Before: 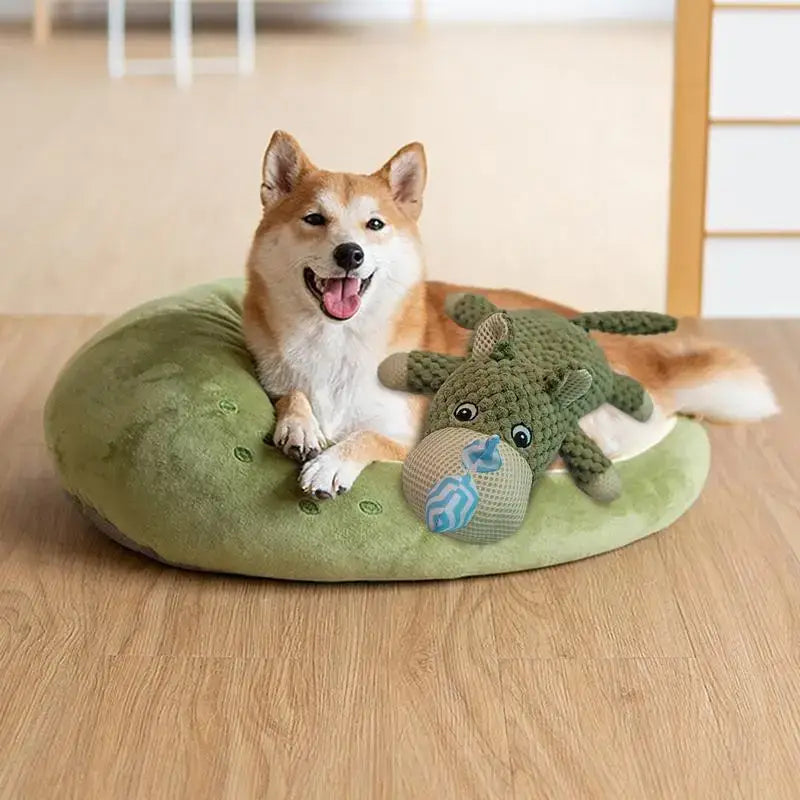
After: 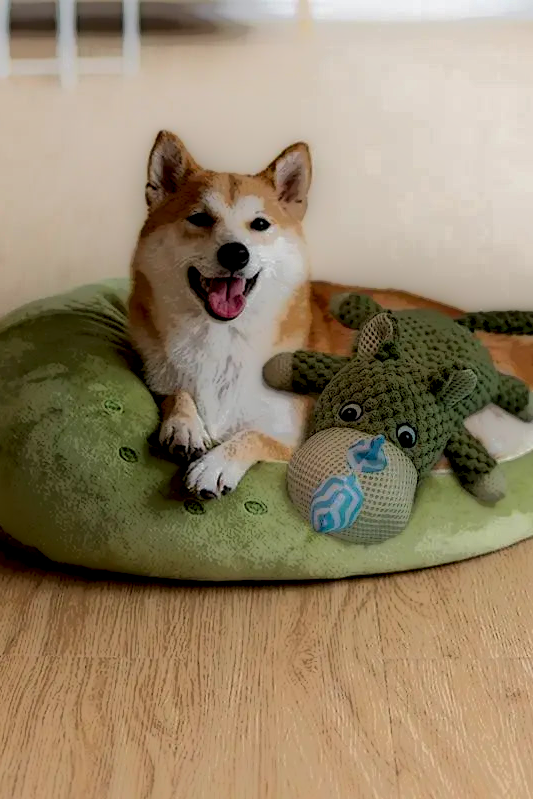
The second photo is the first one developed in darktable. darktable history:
crop and rotate: left 14.436%, right 18.898%
local contrast: highlights 0%, shadows 198%, detail 164%, midtone range 0.001
